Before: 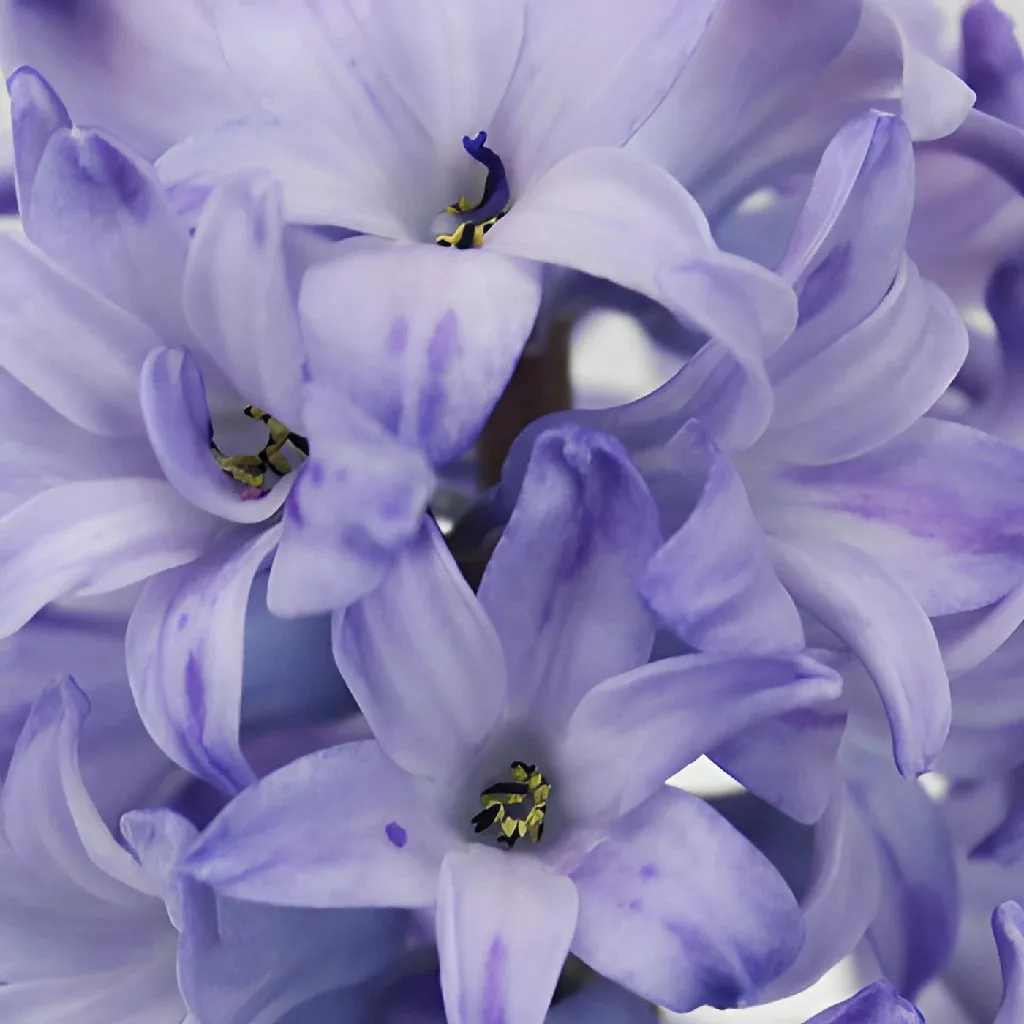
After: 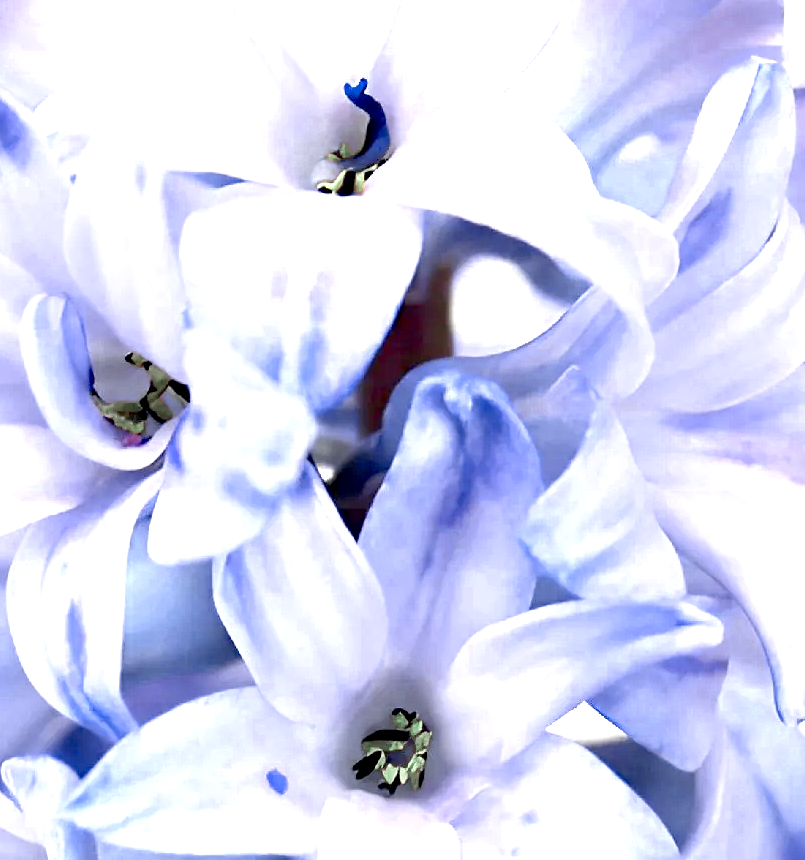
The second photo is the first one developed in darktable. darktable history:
exposure: black level correction 0.011, exposure 1.078 EV, compensate highlight preservation false
crop: left 11.686%, top 5.249%, right 9.606%, bottom 10.7%
color zones: curves: ch0 [(0, 0.466) (0.128, 0.466) (0.25, 0.5) (0.375, 0.456) (0.5, 0.5) (0.625, 0.5) (0.737, 0.652) (0.875, 0.5)]; ch1 [(0, 0.603) (0.125, 0.618) (0.261, 0.348) (0.372, 0.353) (0.497, 0.363) (0.611, 0.45) (0.731, 0.427) (0.875, 0.518) (0.998, 0.652)]; ch2 [(0, 0.559) (0.125, 0.451) (0.253, 0.564) (0.37, 0.578) (0.5, 0.466) (0.625, 0.471) (0.731, 0.471) (0.88, 0.485)], mix 100.97%
